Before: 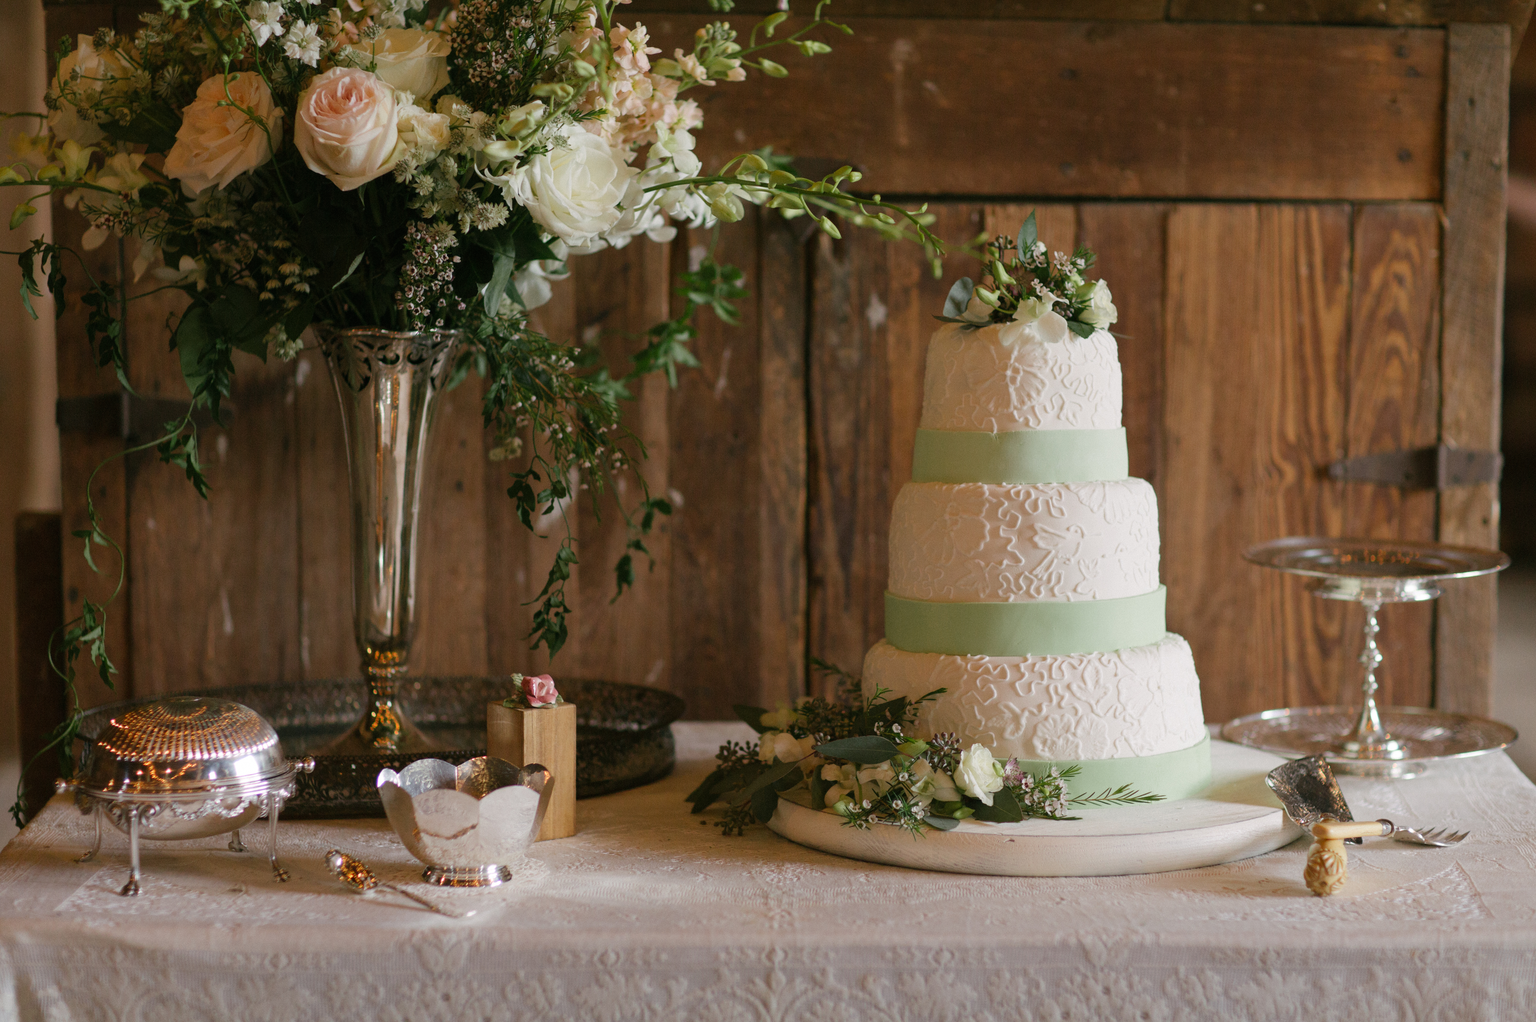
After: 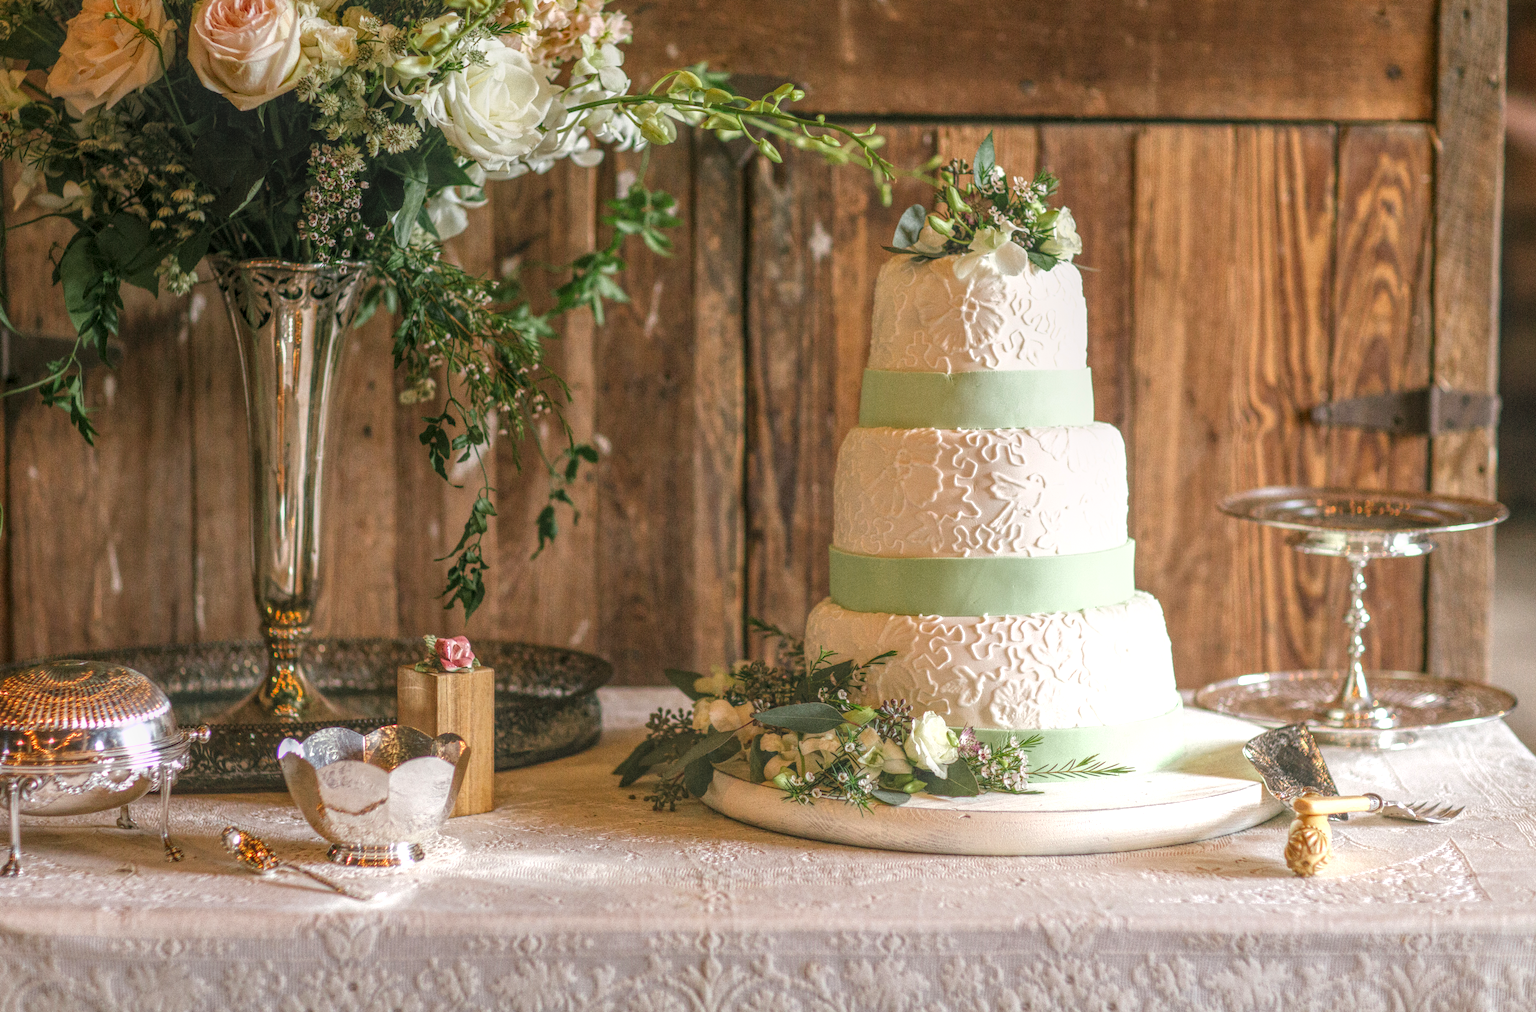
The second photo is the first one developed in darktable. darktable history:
local contrast: highlights 20%, shadows 28%, detail 201%, midtone range 0.2
crop and rotate: left 7.905%, top 8.782%
exposure: black level correction 0, exposure 0.843 EV, compensate highlight preservation false
